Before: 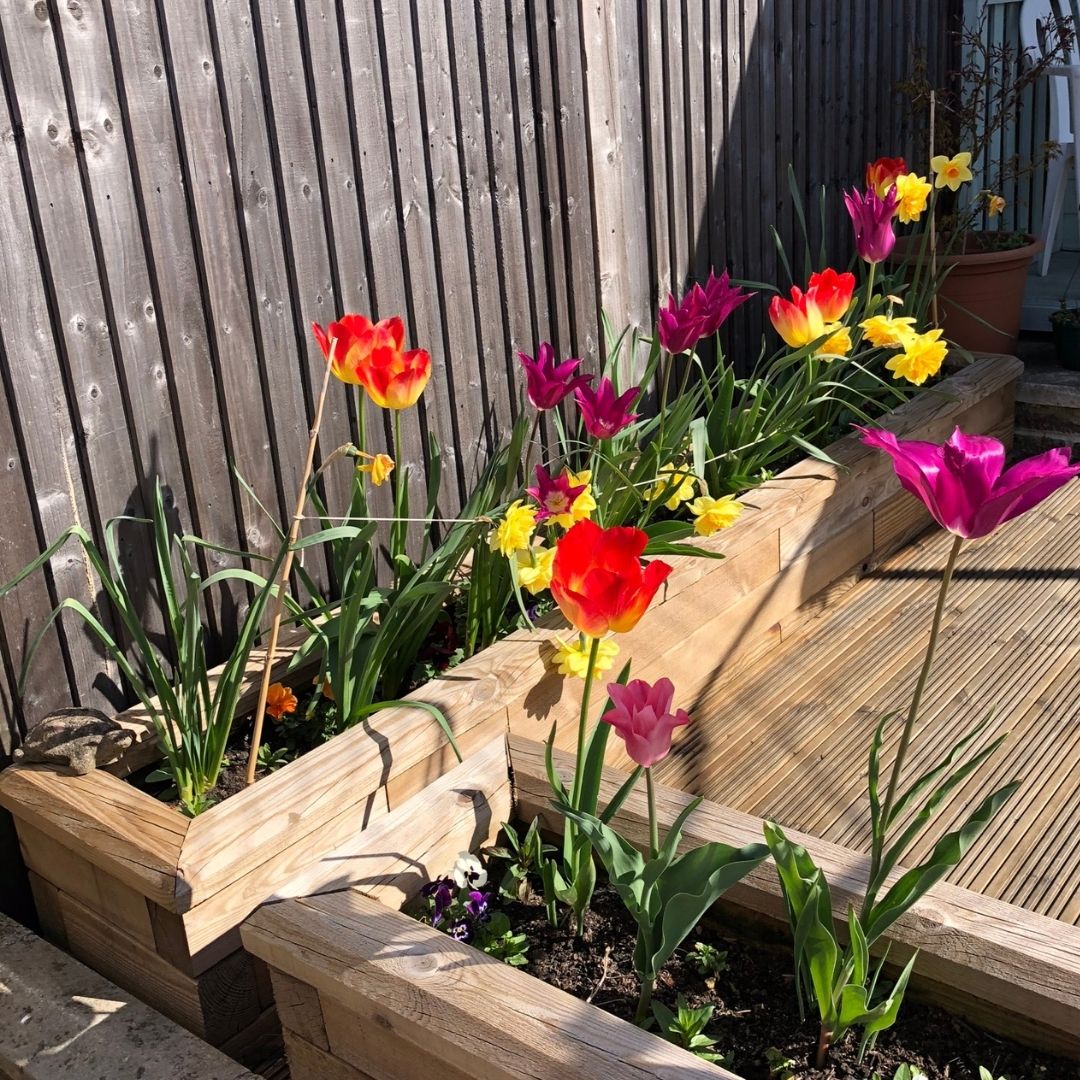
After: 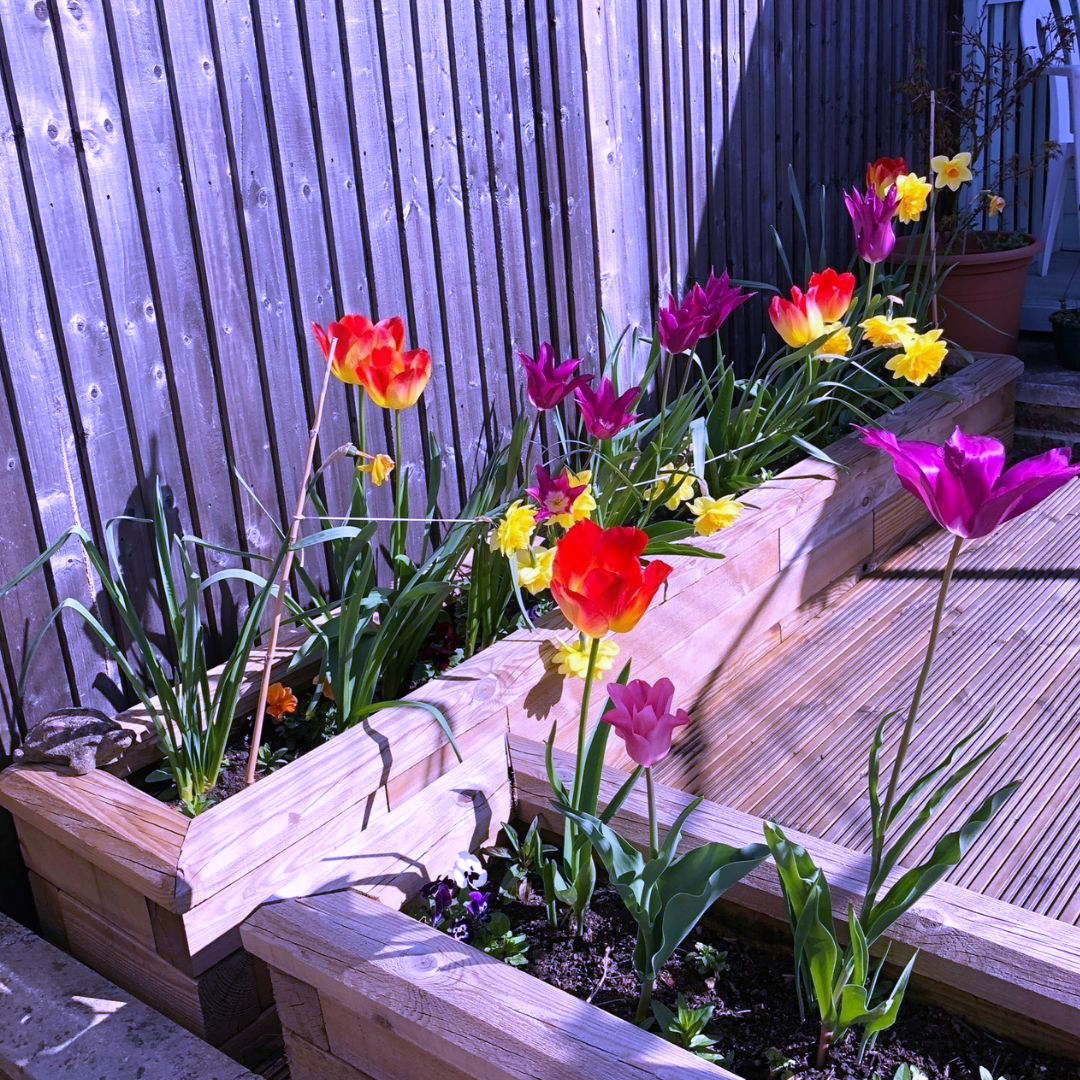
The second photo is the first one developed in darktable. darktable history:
velvia: on, module defaults
rotate and perspective: crop left 0, crop top 0
contrast equalizer: y [[0.5, 0.5, 0.472, 0.5, 0.5, 0.5], [0.5 ×6], [0.5 ×6], [0 ×6], [0 ×6]]
white balance: red 0.98, blue 1.61
